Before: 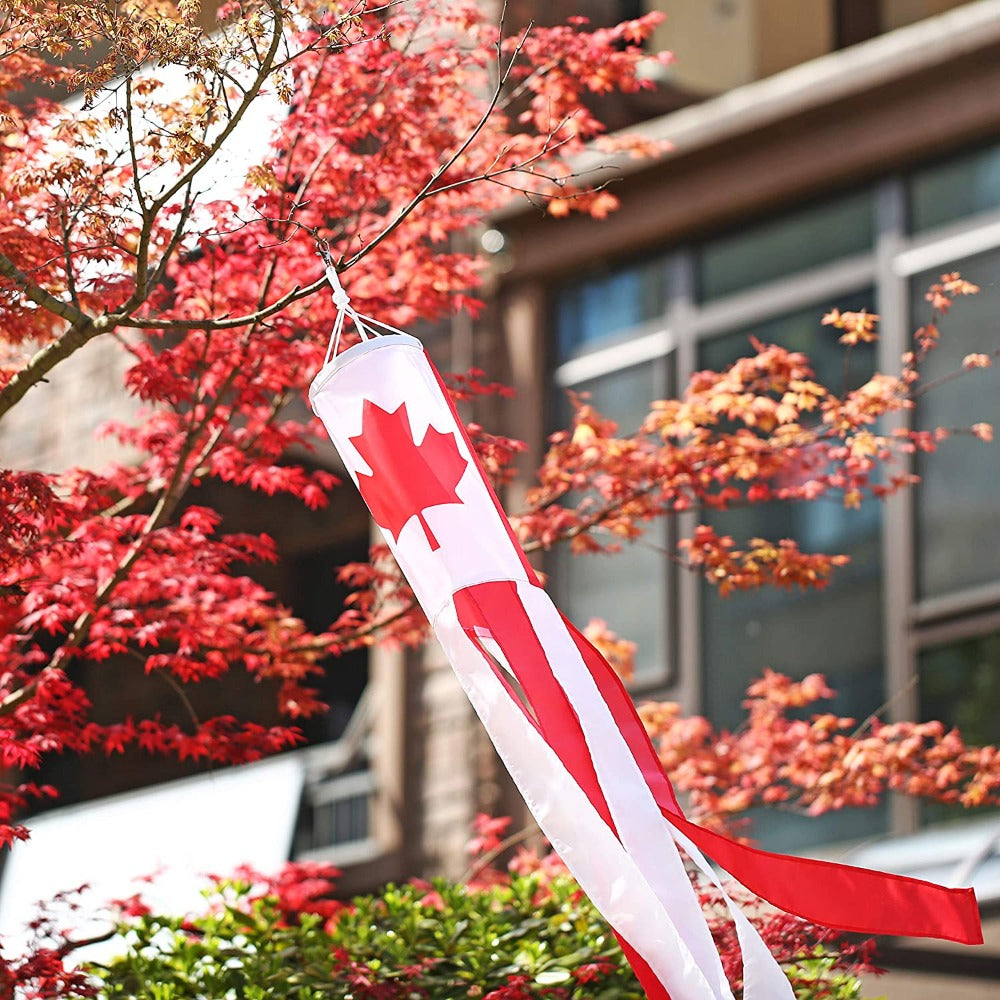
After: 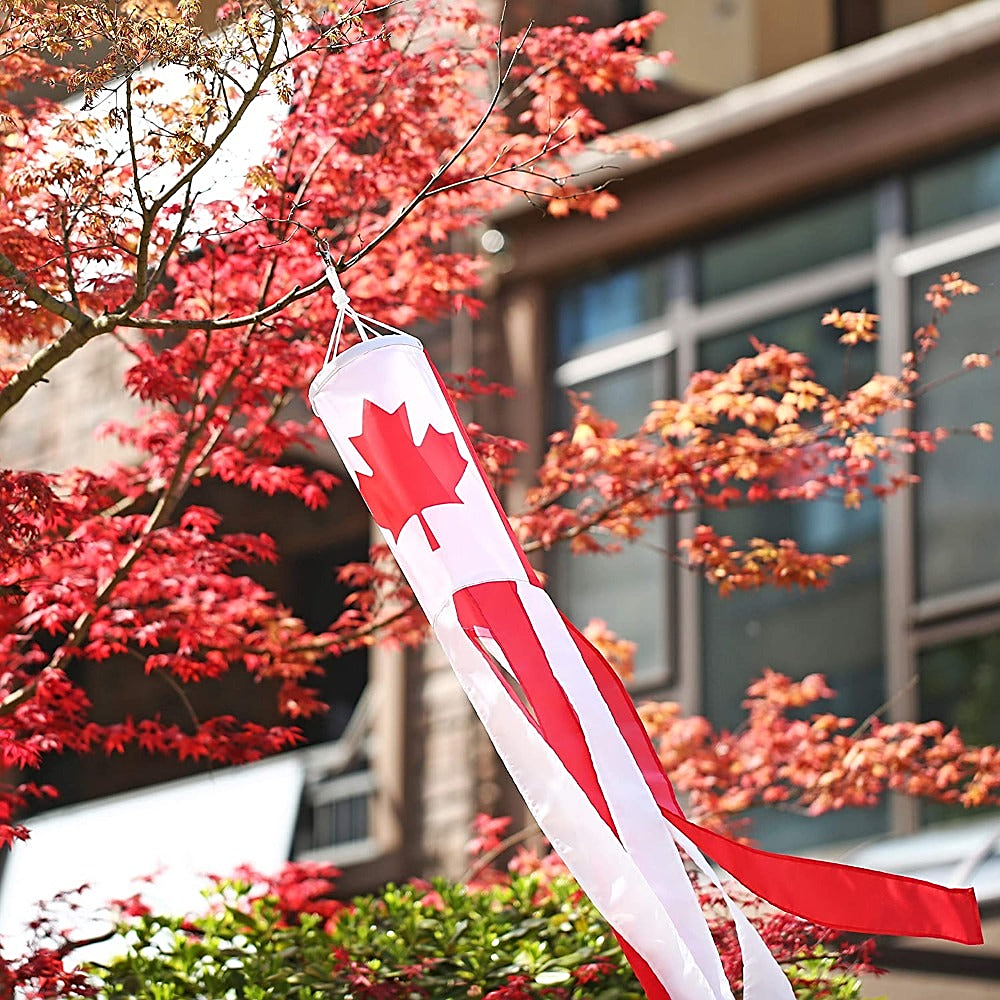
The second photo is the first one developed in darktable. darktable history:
sharpen: on, module defaults
base curve: exposure shift 0, preserve colors none
